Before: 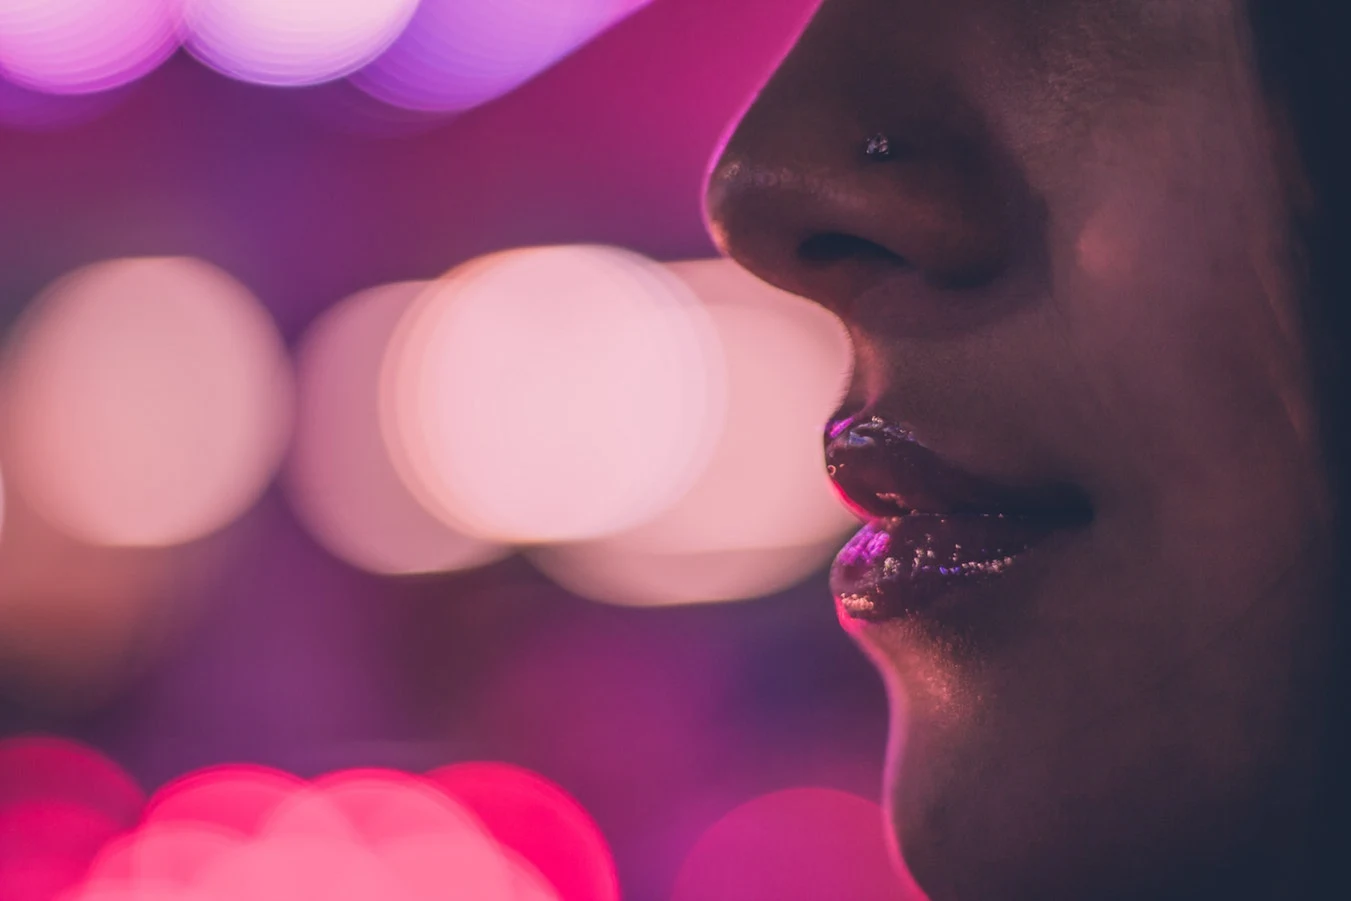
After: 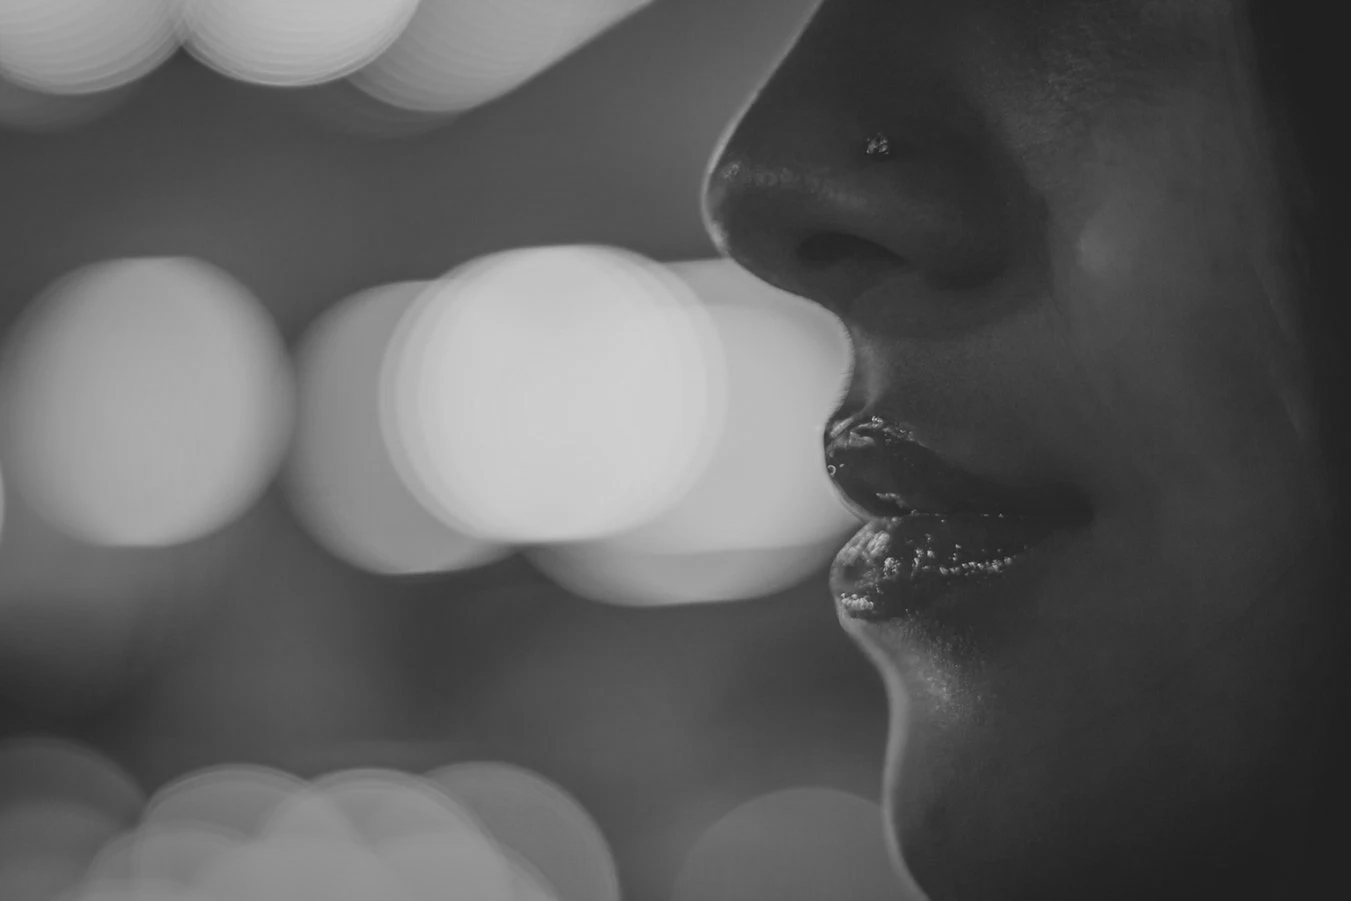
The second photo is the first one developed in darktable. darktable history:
color calibration: output gray [0.22, 0.42, 0.37, 0], illuminant custom, x 0.343, y 0.36, temperature 5033.87 K
vignetting: fall-off start 70.25%, brightness -0.293, width/height ratio 1.335, unbound false
